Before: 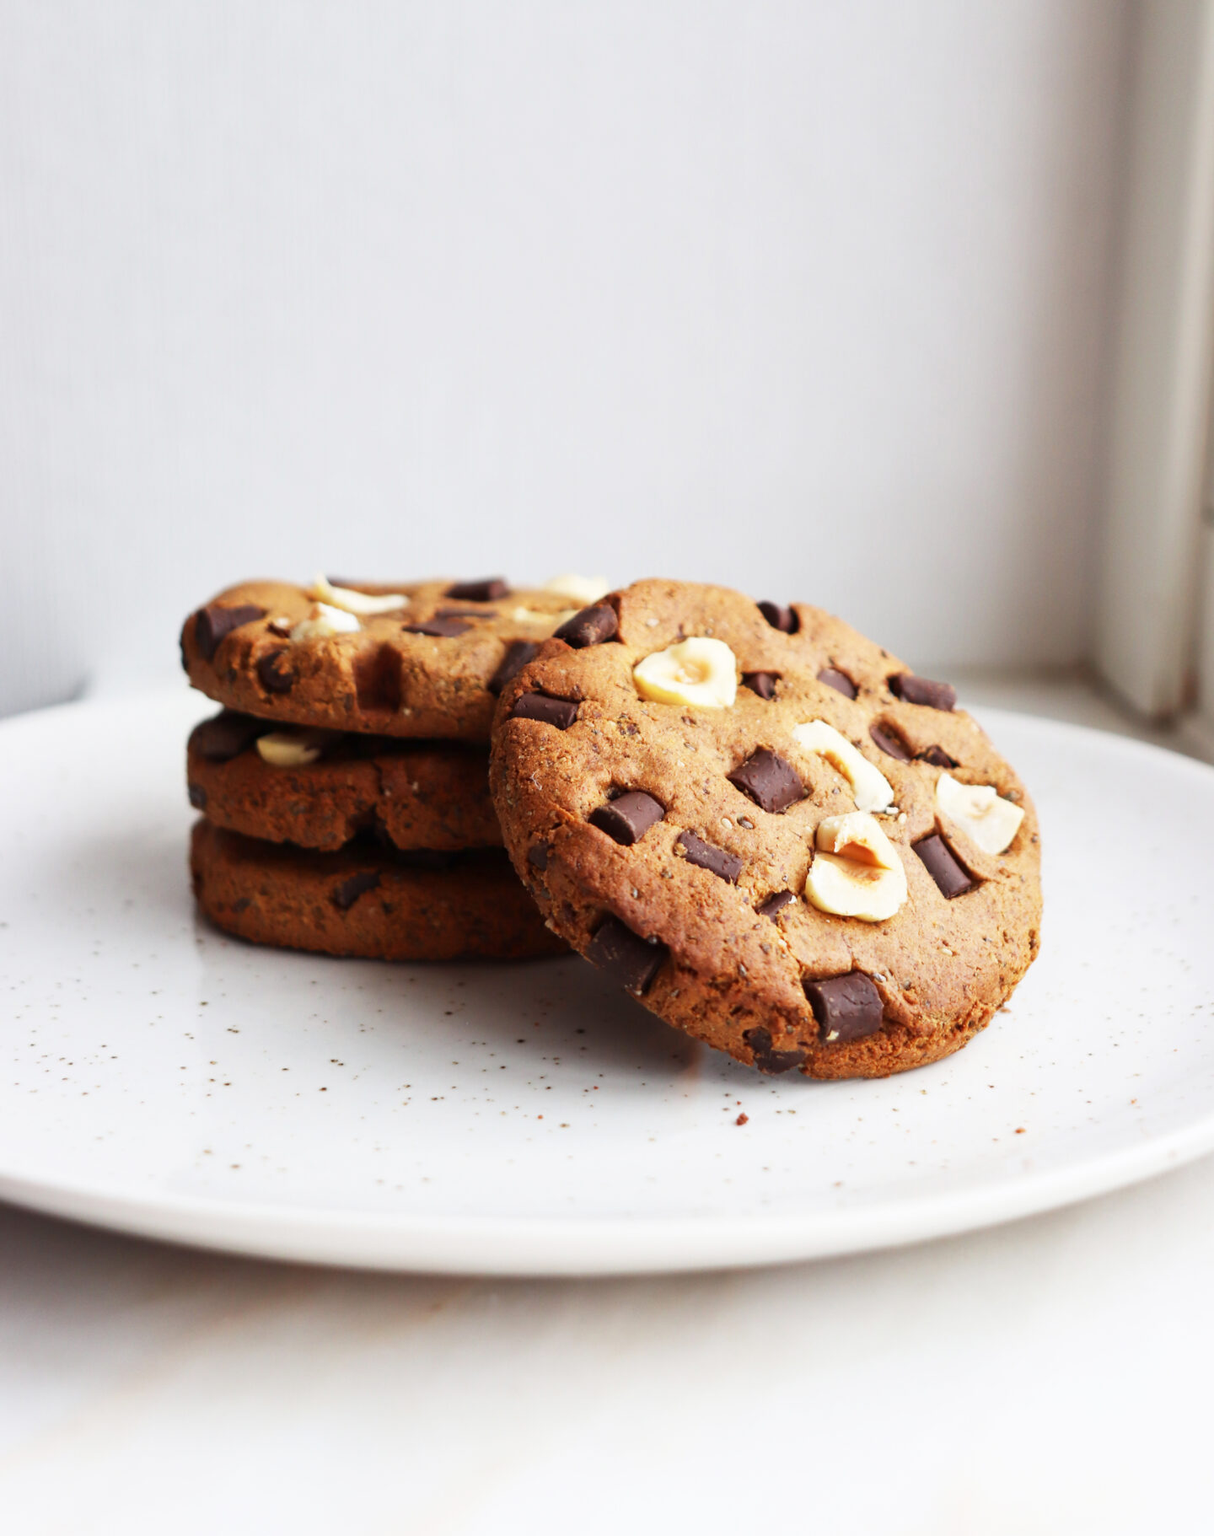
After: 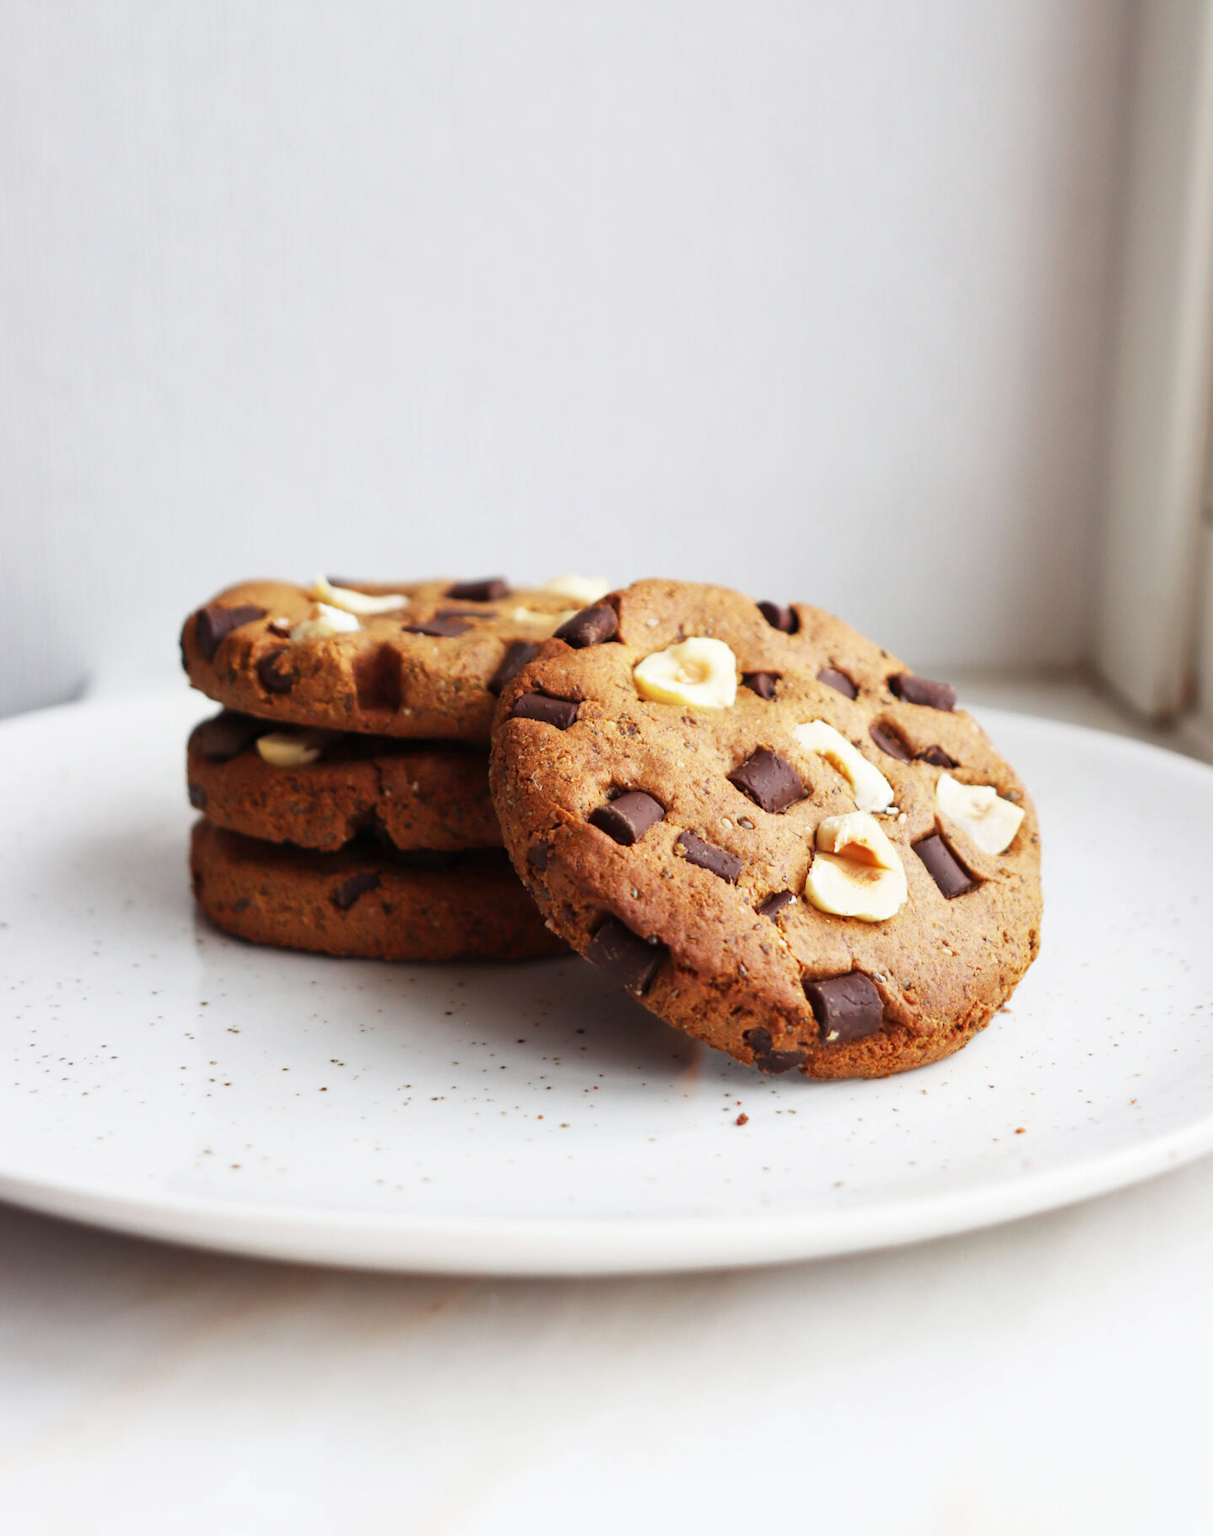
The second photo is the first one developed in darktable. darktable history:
color correction: highlights a* -0.21, highlights b* -0.07
shadows and highlights: shadows 25.23, highlights -25.19, highlights color adjustment 49.72%
